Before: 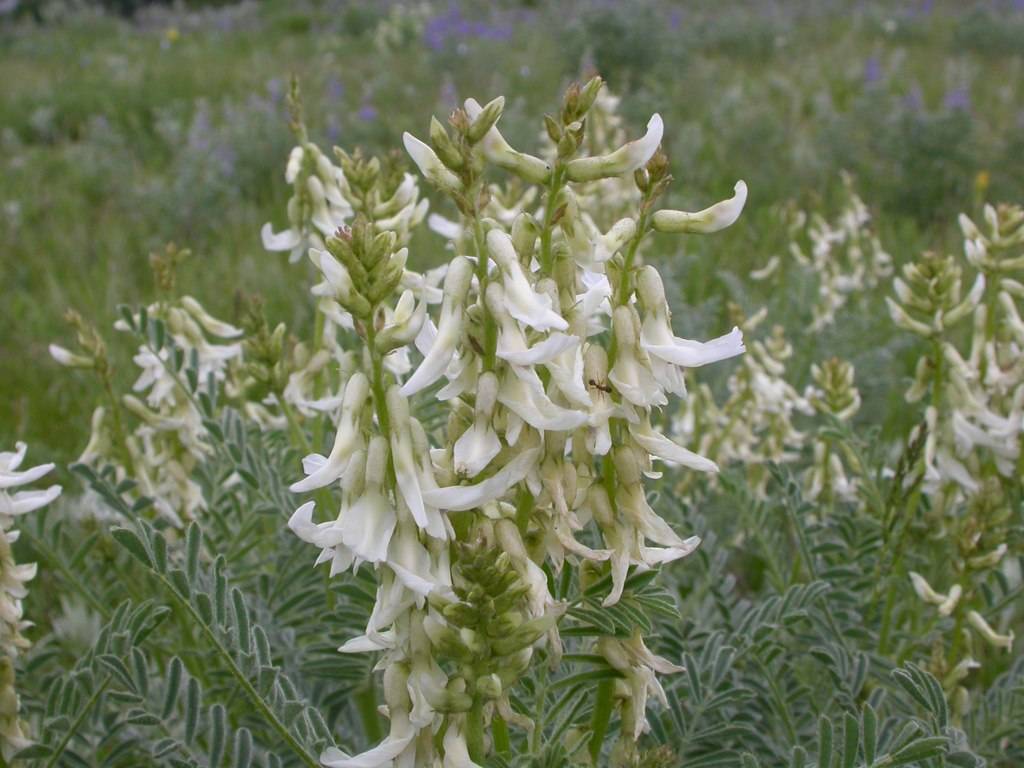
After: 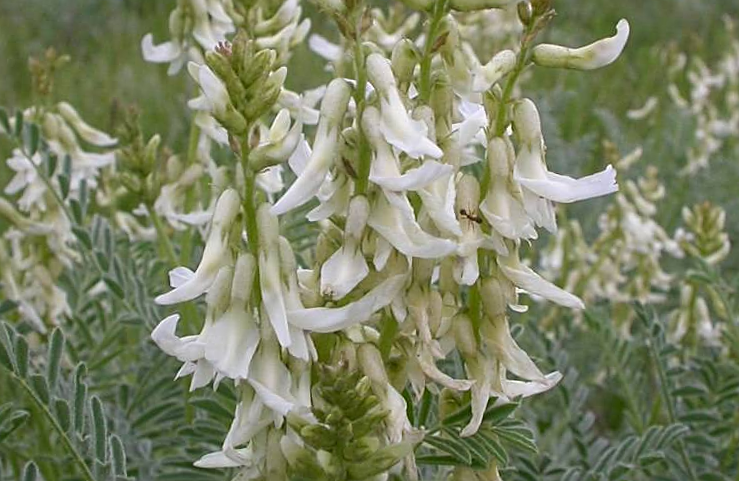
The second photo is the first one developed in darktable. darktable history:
sharpen: on, module defaults
crop and rotate: angle -3.37°, left 9.79%, top 20.73%, right 12.42%, bottom 11.82%
